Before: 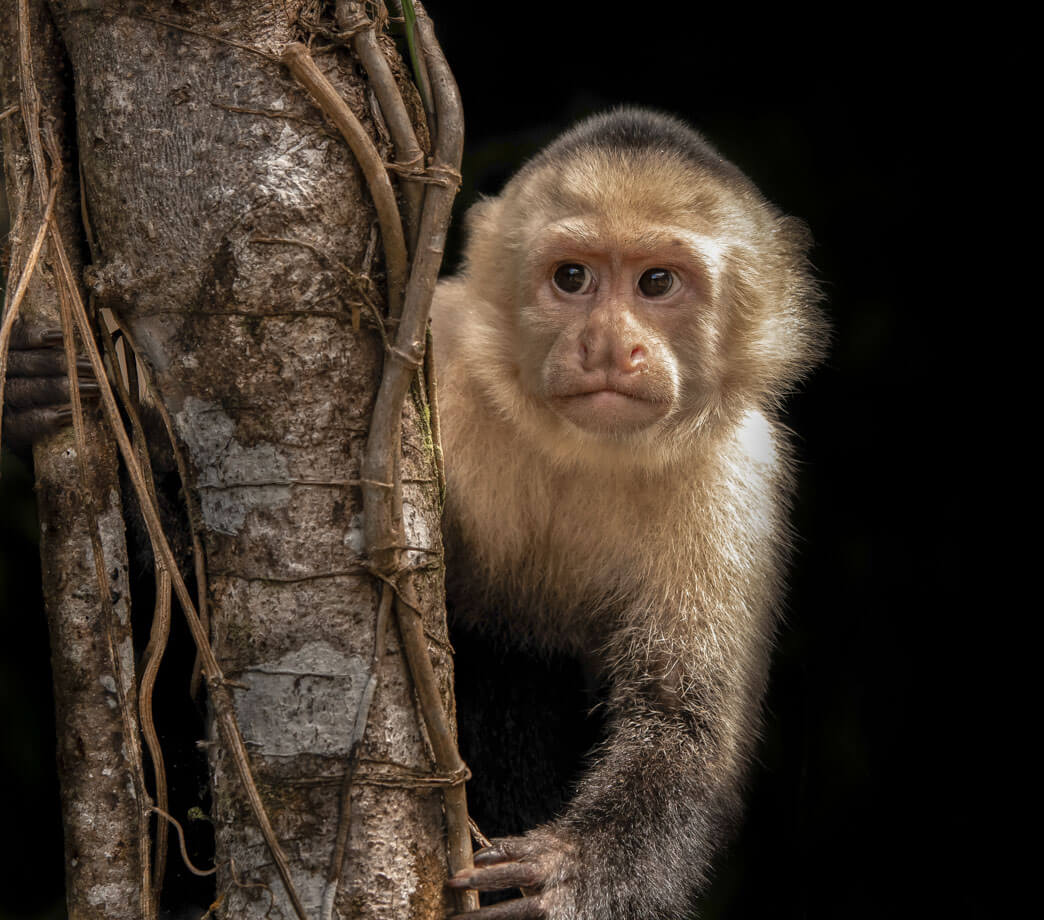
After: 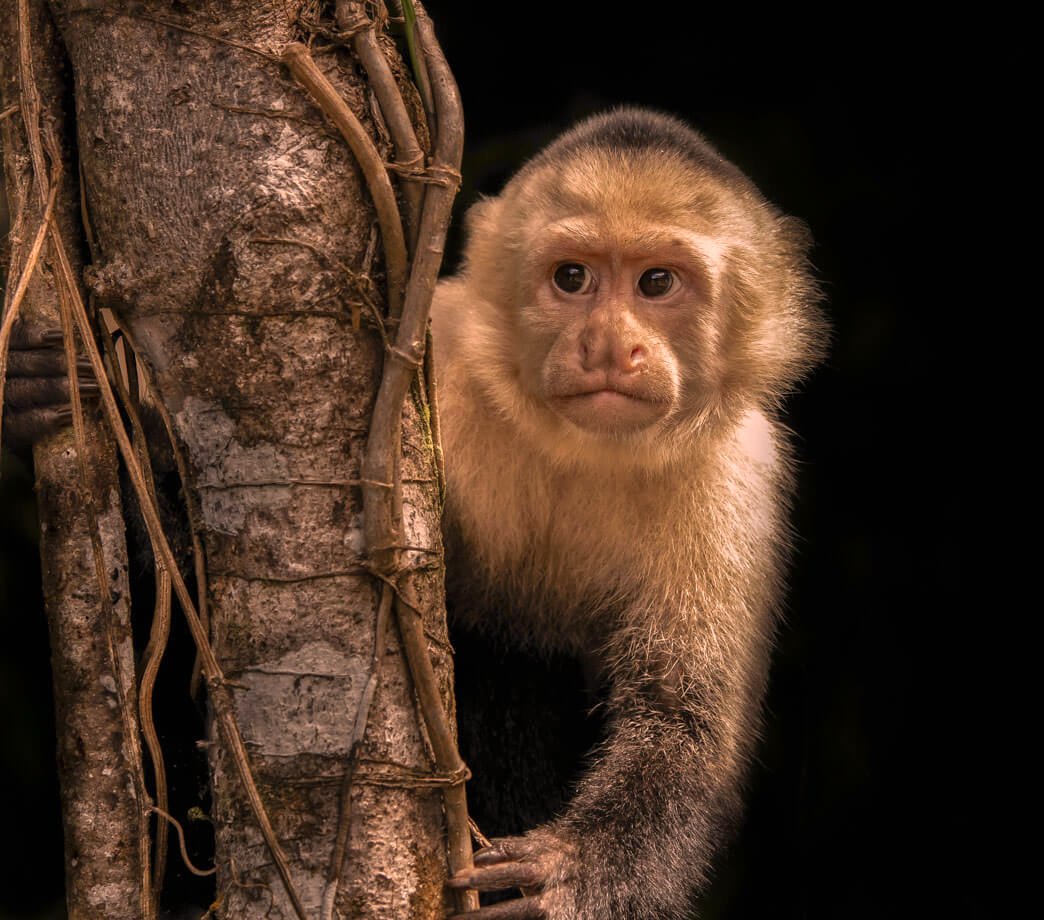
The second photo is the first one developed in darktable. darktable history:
color correction: highlights a* 20.79, highlights b* 19.37
exposure: black level correction 0, exposure 0 EV, compensate exposure bias true, compensate highlight preservation false
